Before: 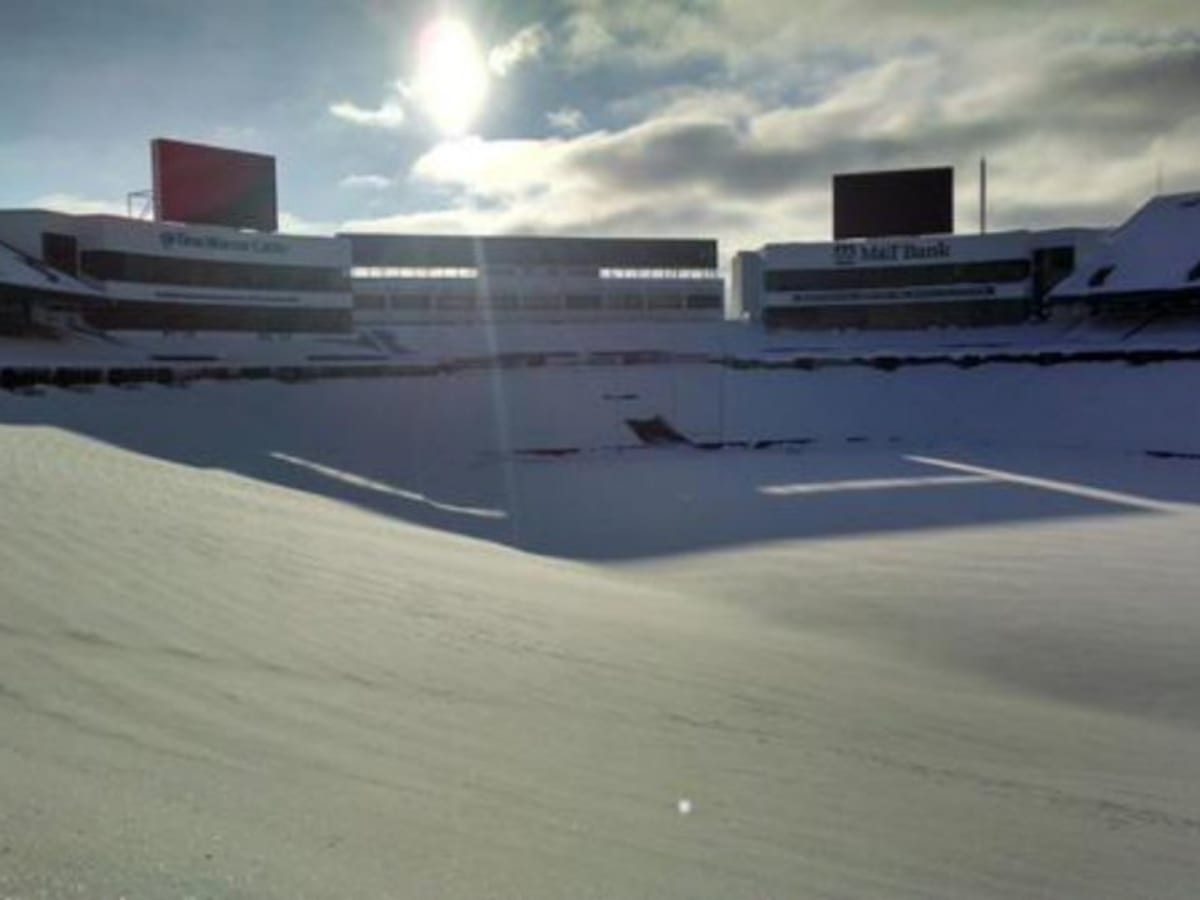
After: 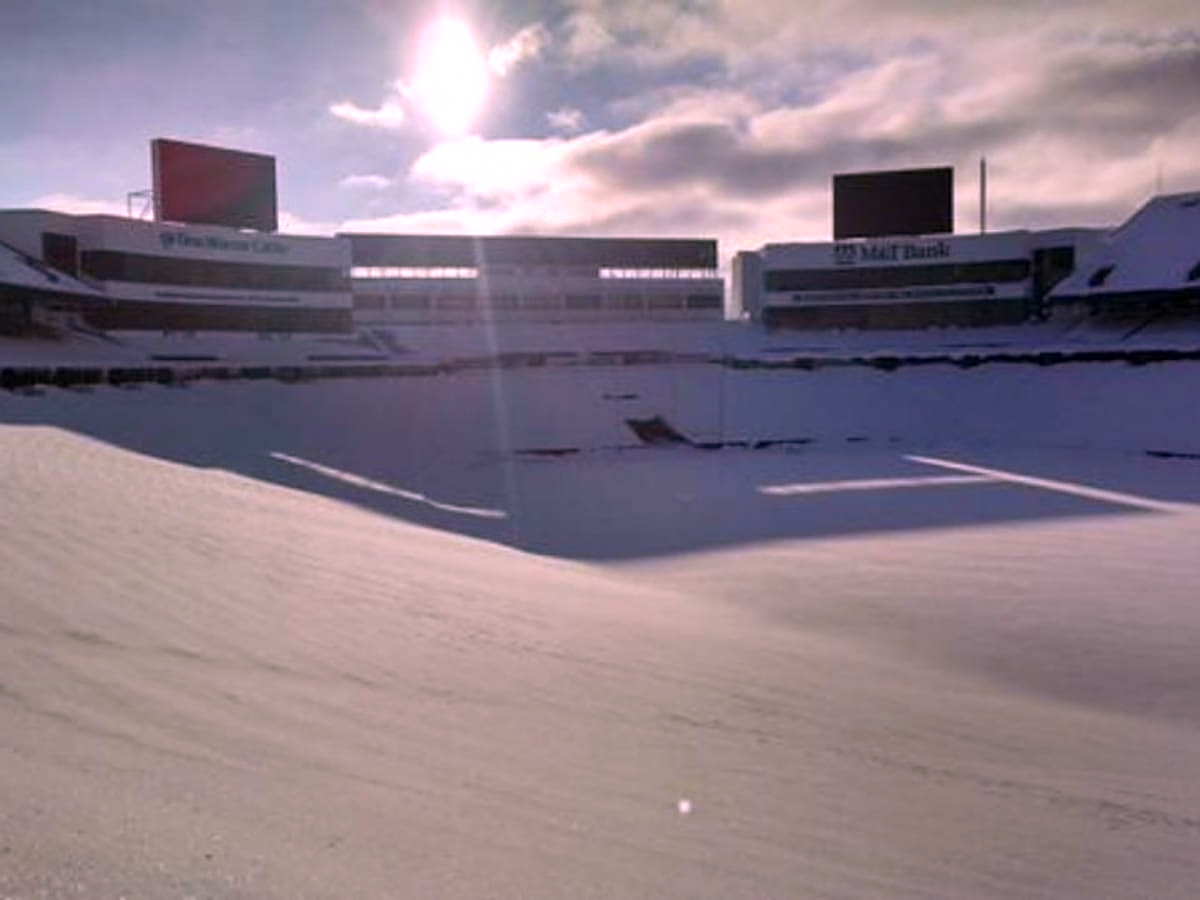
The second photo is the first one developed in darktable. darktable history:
sharpen: on, module defaults
white balance: red 1.188, blue 1.11
